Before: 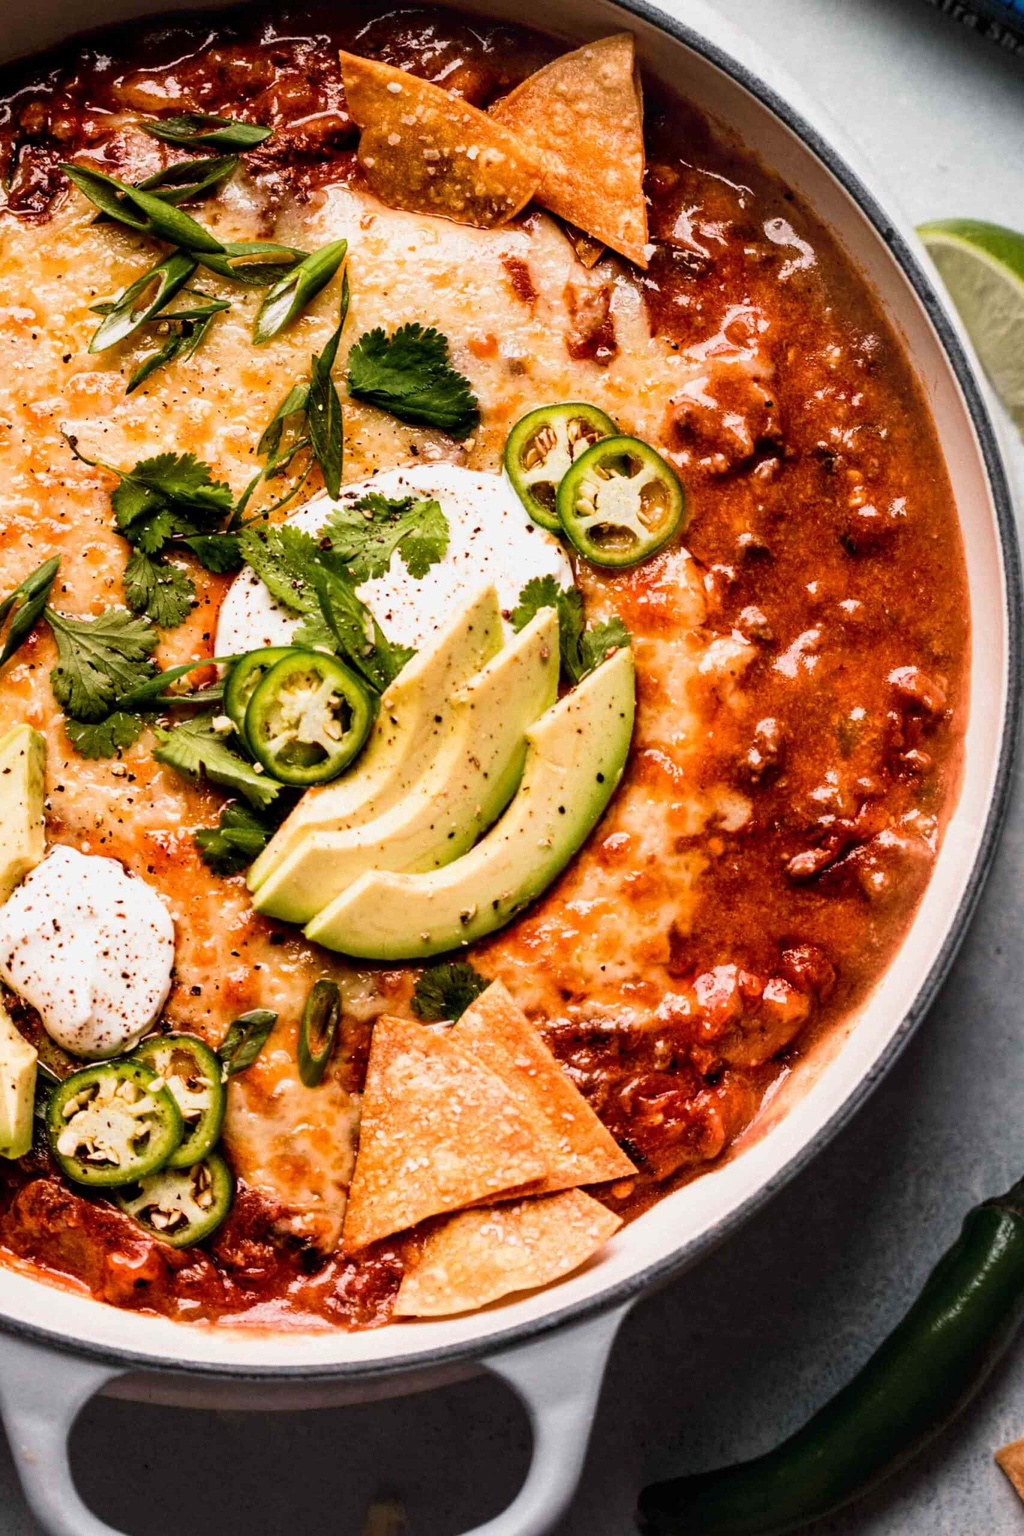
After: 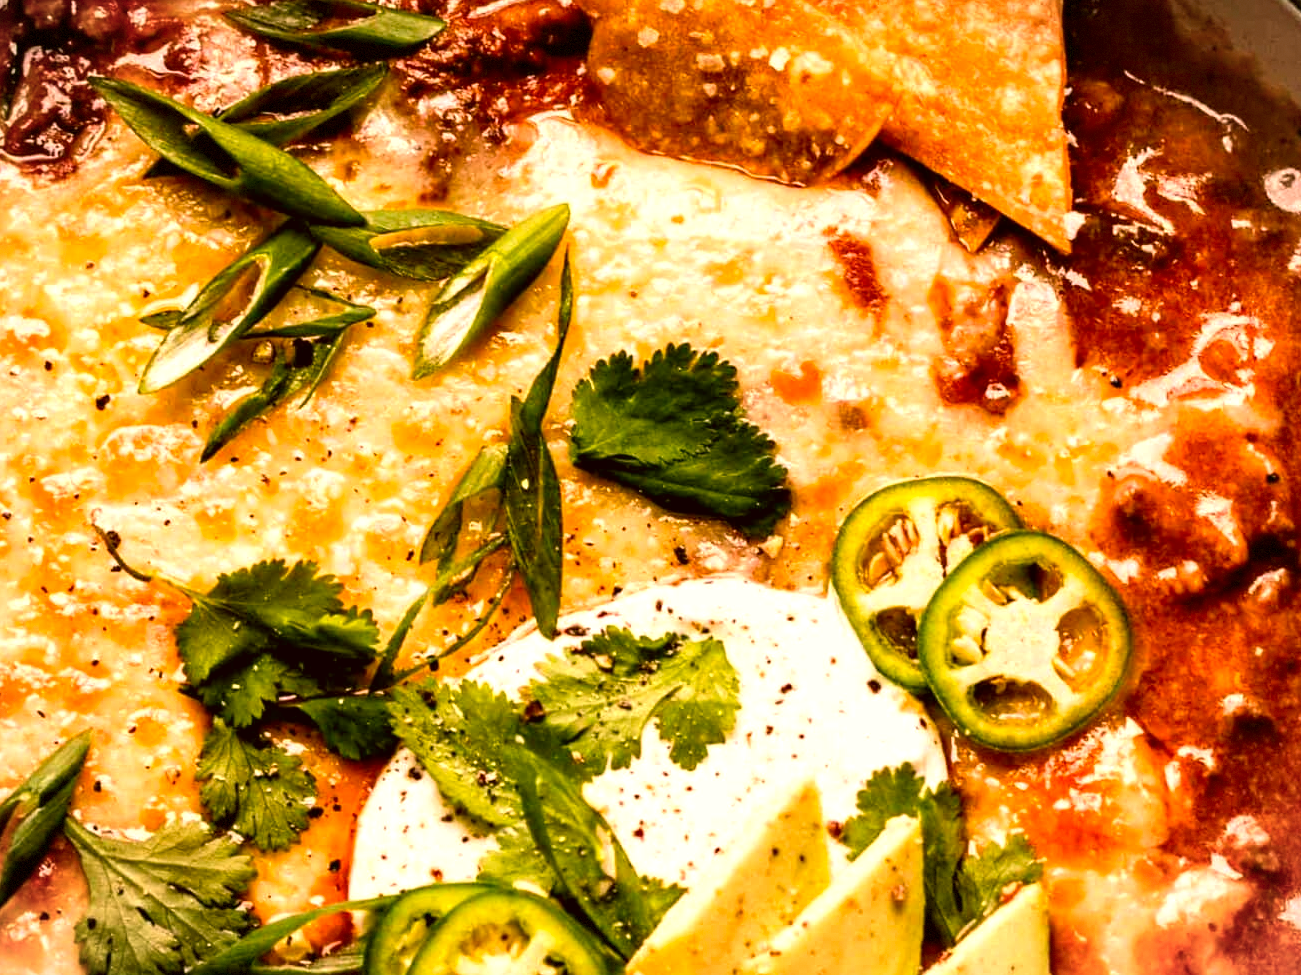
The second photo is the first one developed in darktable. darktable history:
color balance rgb: shadows lift › hue 87.51°, highlights gain › chroma 1.62%, highlights gain › hue 55.1°, global offset › chroma 0.06%, global offset › hue 253.66°, linear chroma grading › global chroma 0.5%
exposure: black level correction 0.001, exposure 0.5 EV, compensate exposure bias true, compensate highlight preservation false
crop: left 0.579%, top 7.627%, right 23.167%, bottom 54.275%
vignetting: fall-off start 85%, fall-off radius 80%, brightness -0.182, saturation -0.3, width/height ratio 1.219, dithering 8-bit output, unbound false
color correction: highlights a* 8.98, highlights b* 15.09, shadows a* -0.49, shadows b* 26.52
tone equalizer: on, module defaults
